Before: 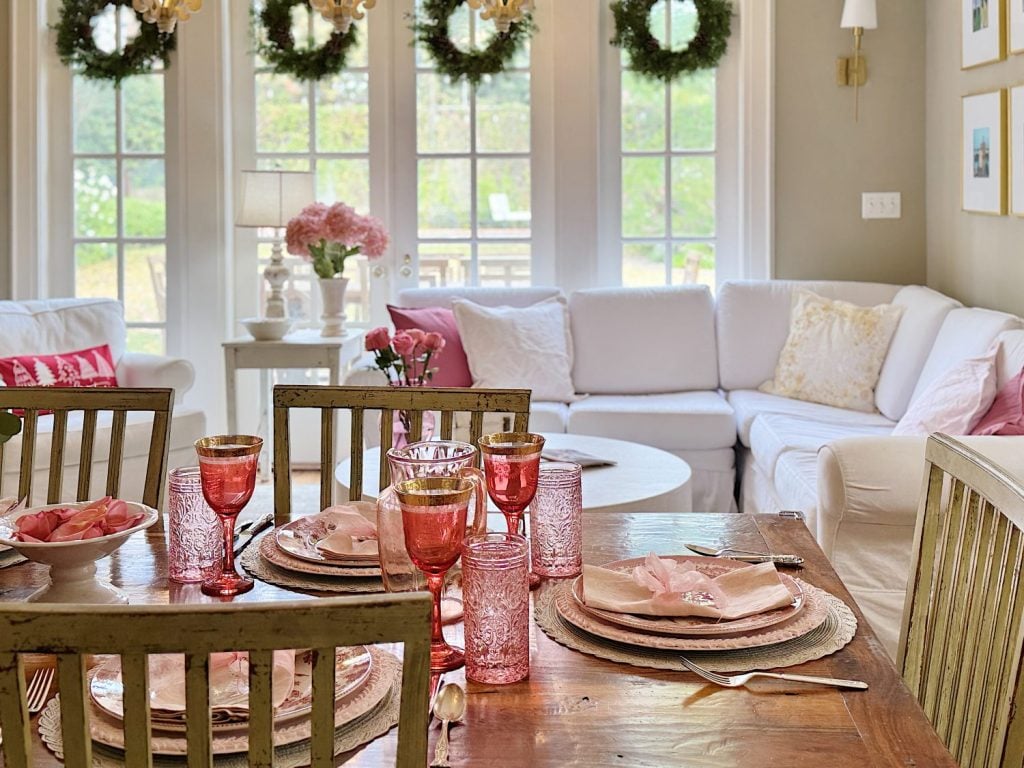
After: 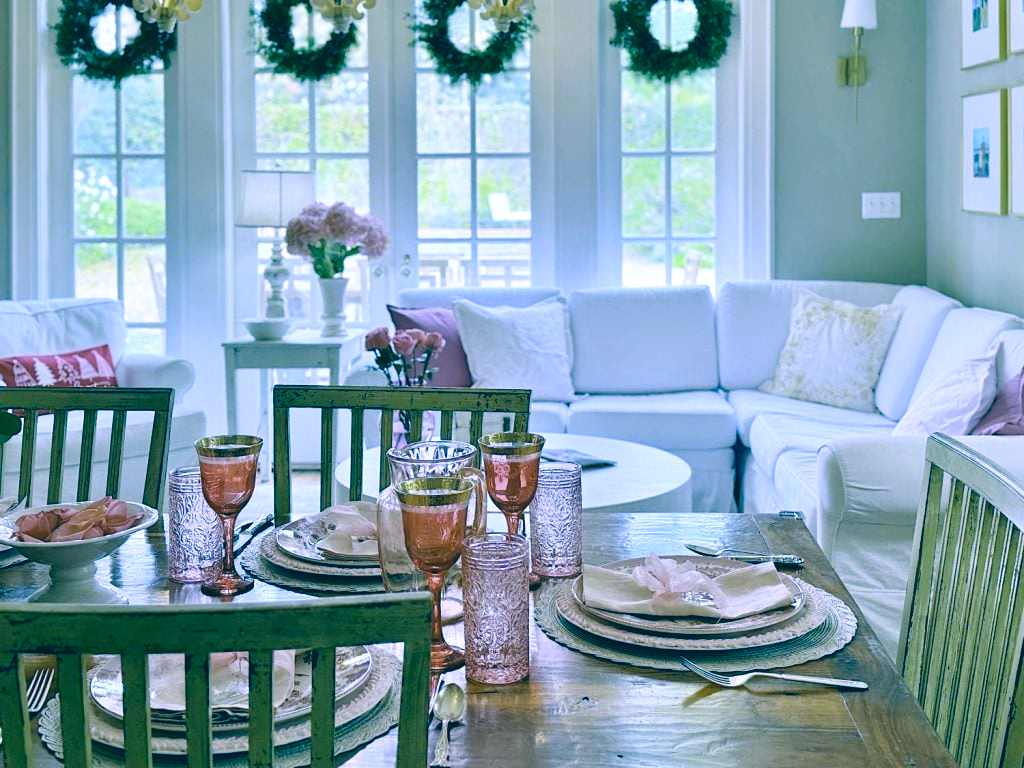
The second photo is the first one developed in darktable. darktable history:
color correction: highlights a* -15.58, highlights b* 40, shadows a* -40, shadows b* -26.18
white balance: red 0.98, blue 1.61
